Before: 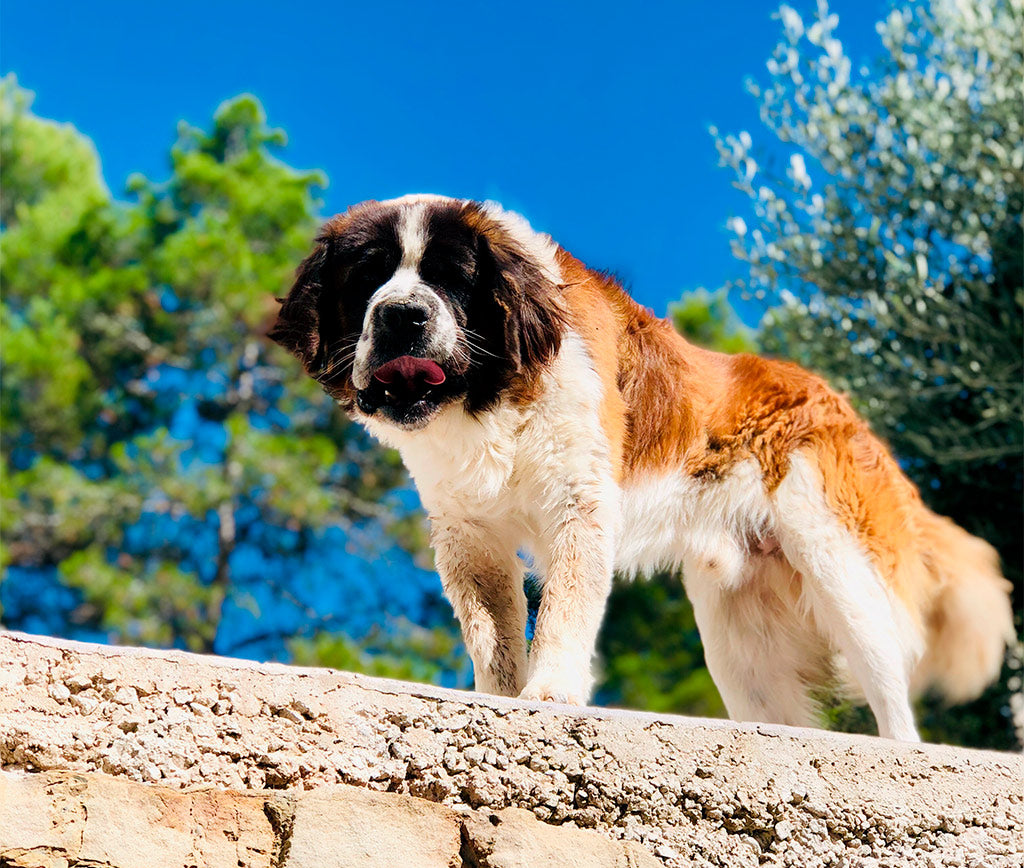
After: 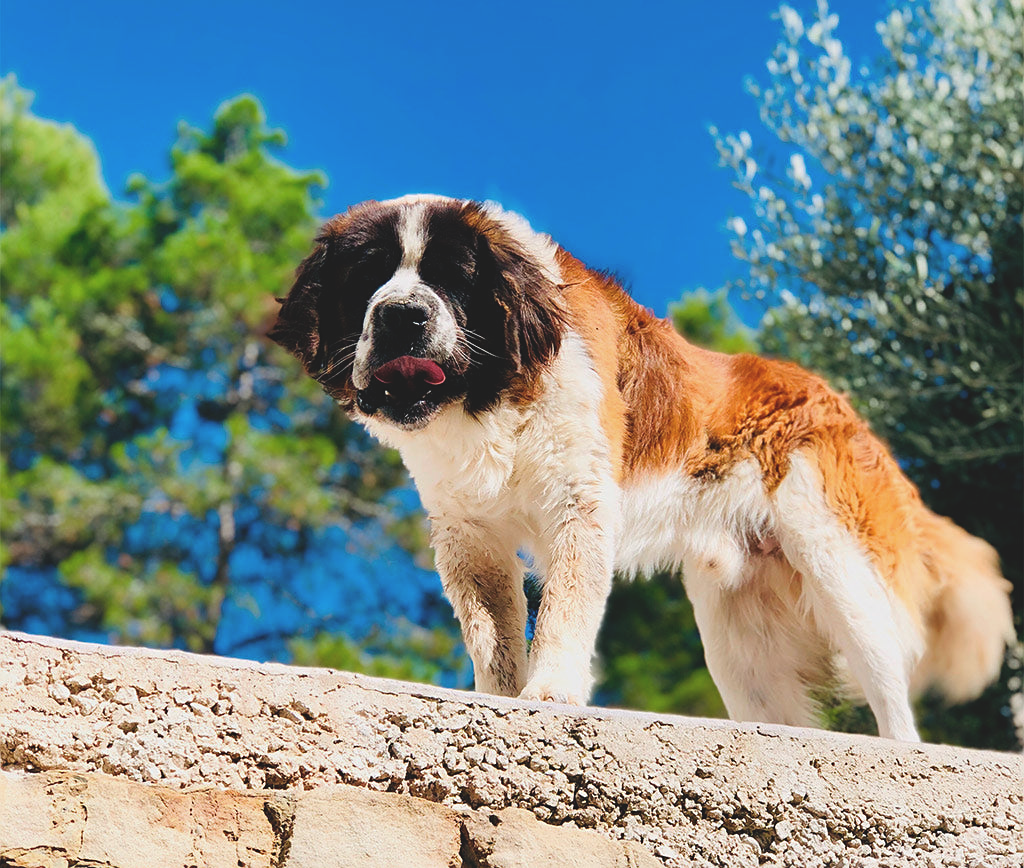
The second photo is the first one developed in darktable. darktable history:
exposure: black level correction -0.015, exposure -0.134 EV, compensate exposure bias true, compensate highlight preservation false
sharpen: amount 0.206
